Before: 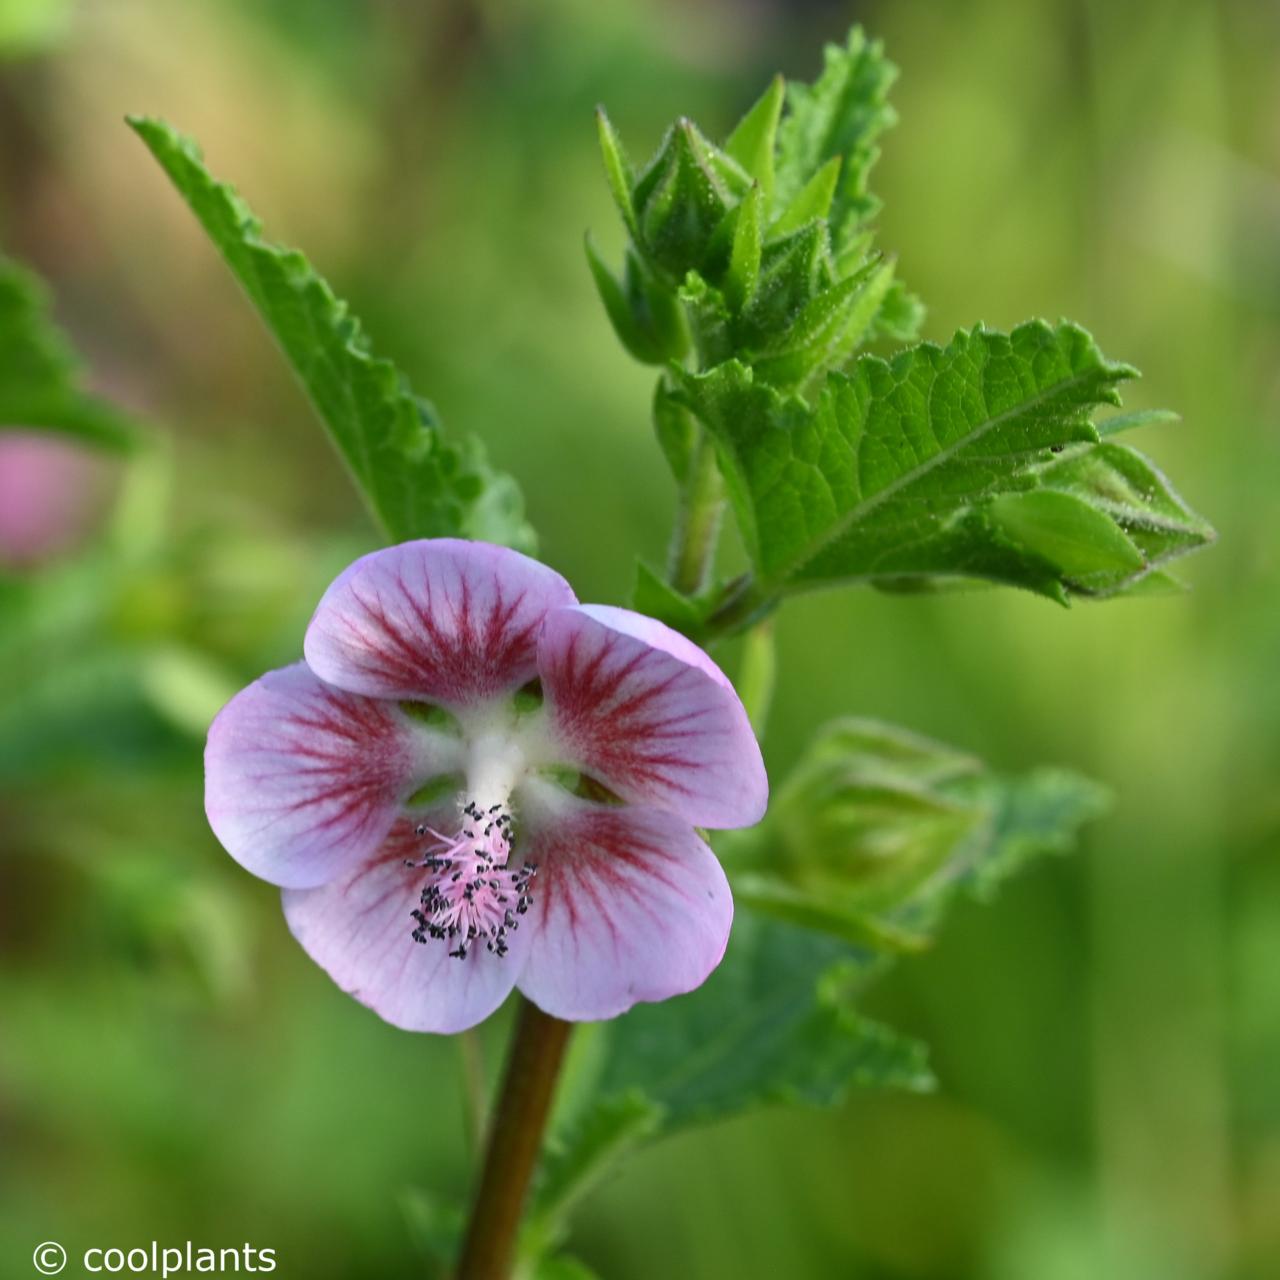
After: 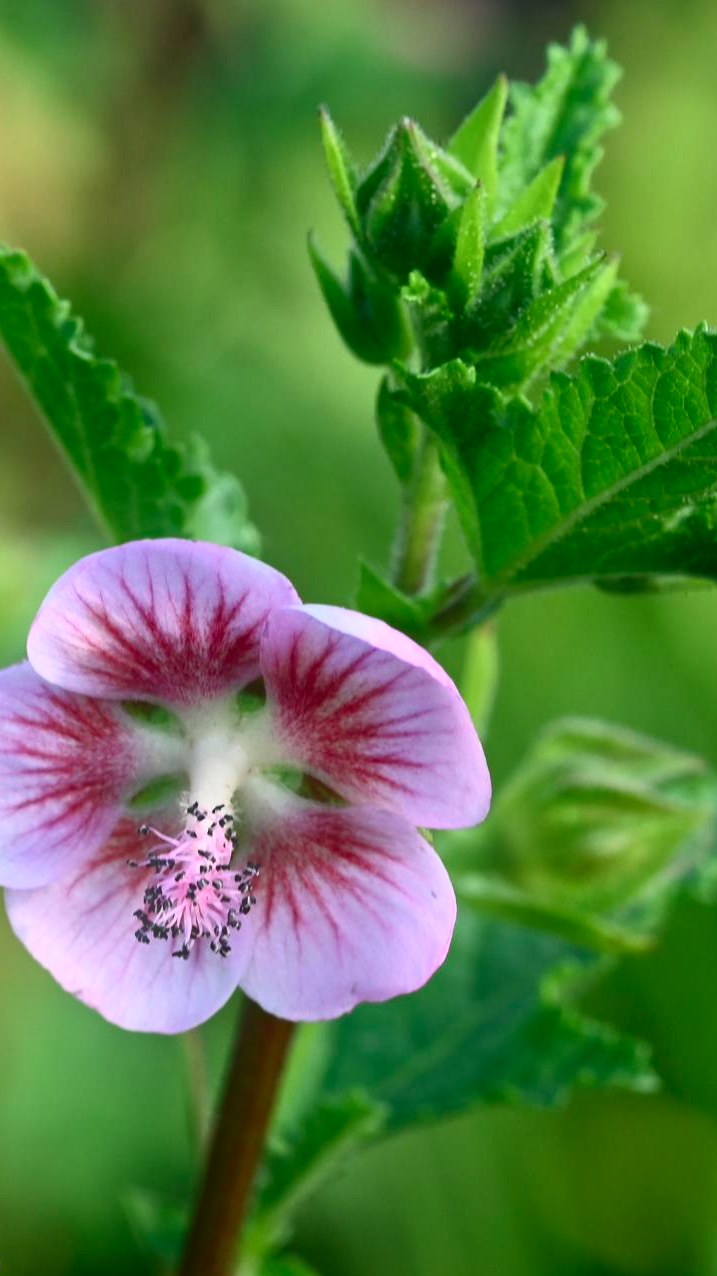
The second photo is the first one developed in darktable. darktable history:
crop: left 21.674%, right 22.086%
bloom: on, module defaults
tone curve: curves: ch0 [(0, 0) (0.059, 0.027) (0.178, 0.105) (0.292, 0.233) (0.485, 0.472) (0.837, 0.887) (1, 0.983)]; ch1 [(0, 0) (0.23, 0.166) (0.34, 0.298) (0.371, 0.334) (0.435, 0.413) (0.477, 0.469) (0.499, 0.498) (0.534, 0.551) (0.56, 0.585) (0.754, 0.801) (1, 1)]; ch2 [(0, 0) (0.431, 0.414) (0.498, 0.503) (0.524, 0.531) (0.568, 0.567) (0.6, 0.597) (0.65, 0.651) (0.752, 0.764) (1, 1)], color space Lab, independent channels, preserve colors none
